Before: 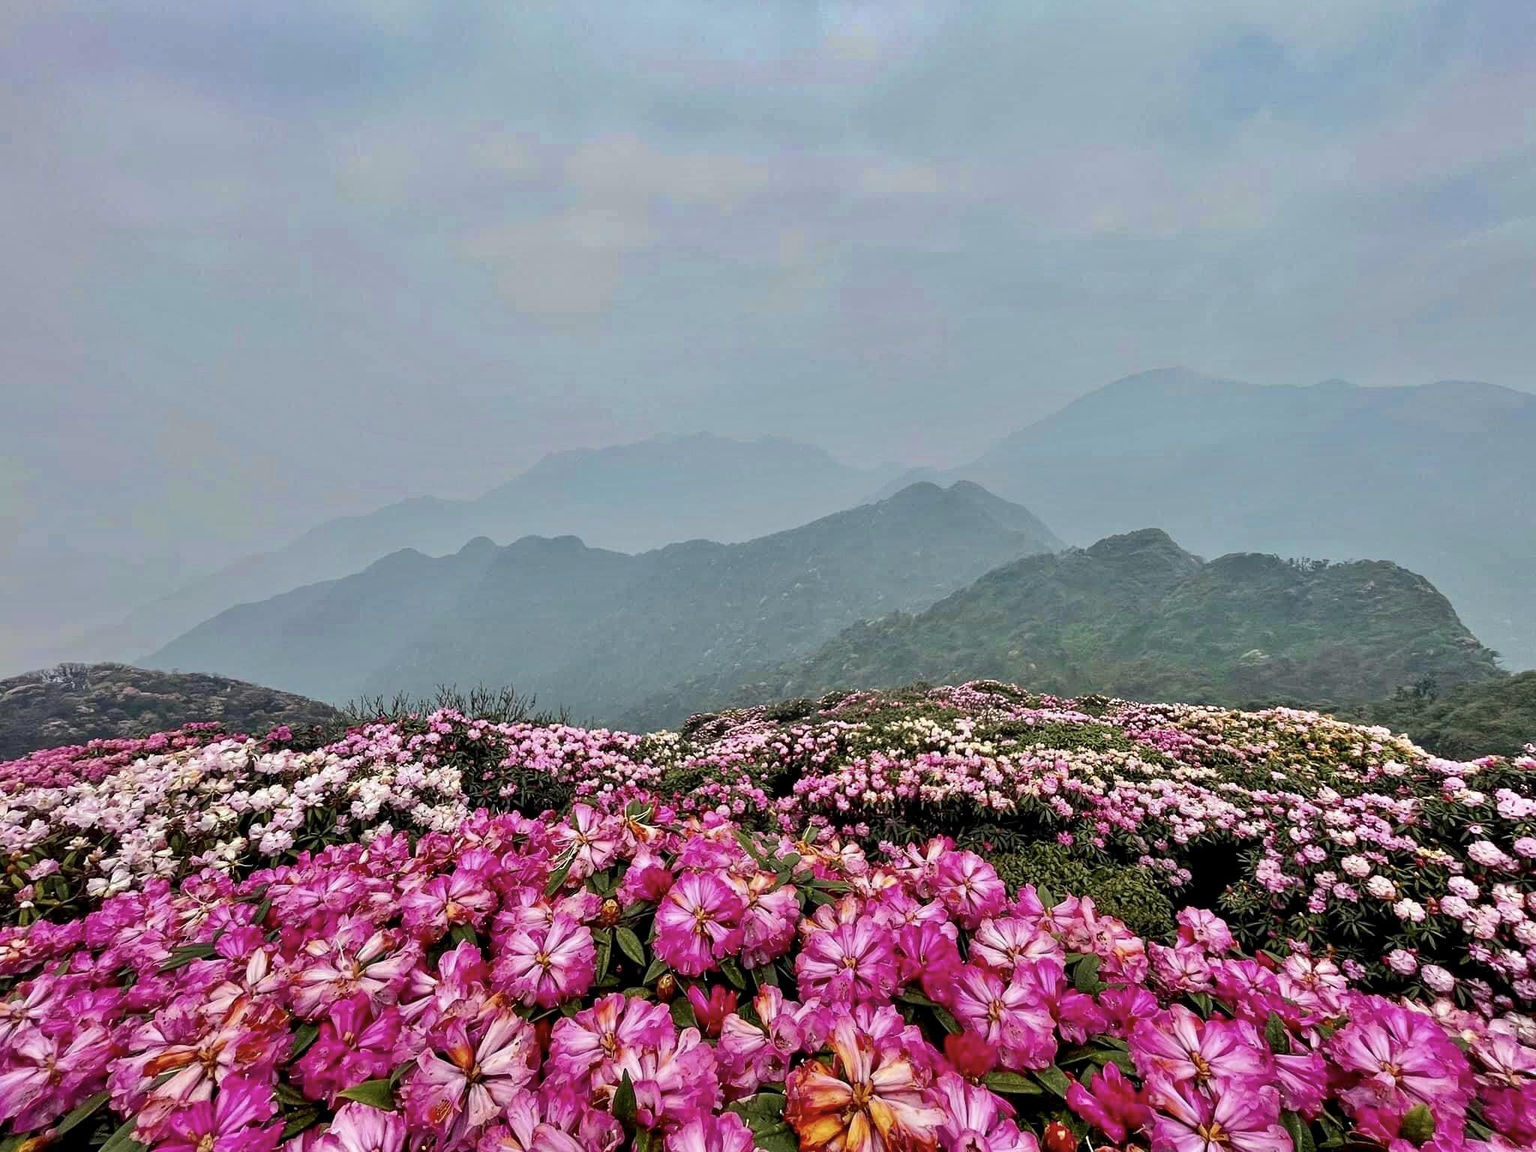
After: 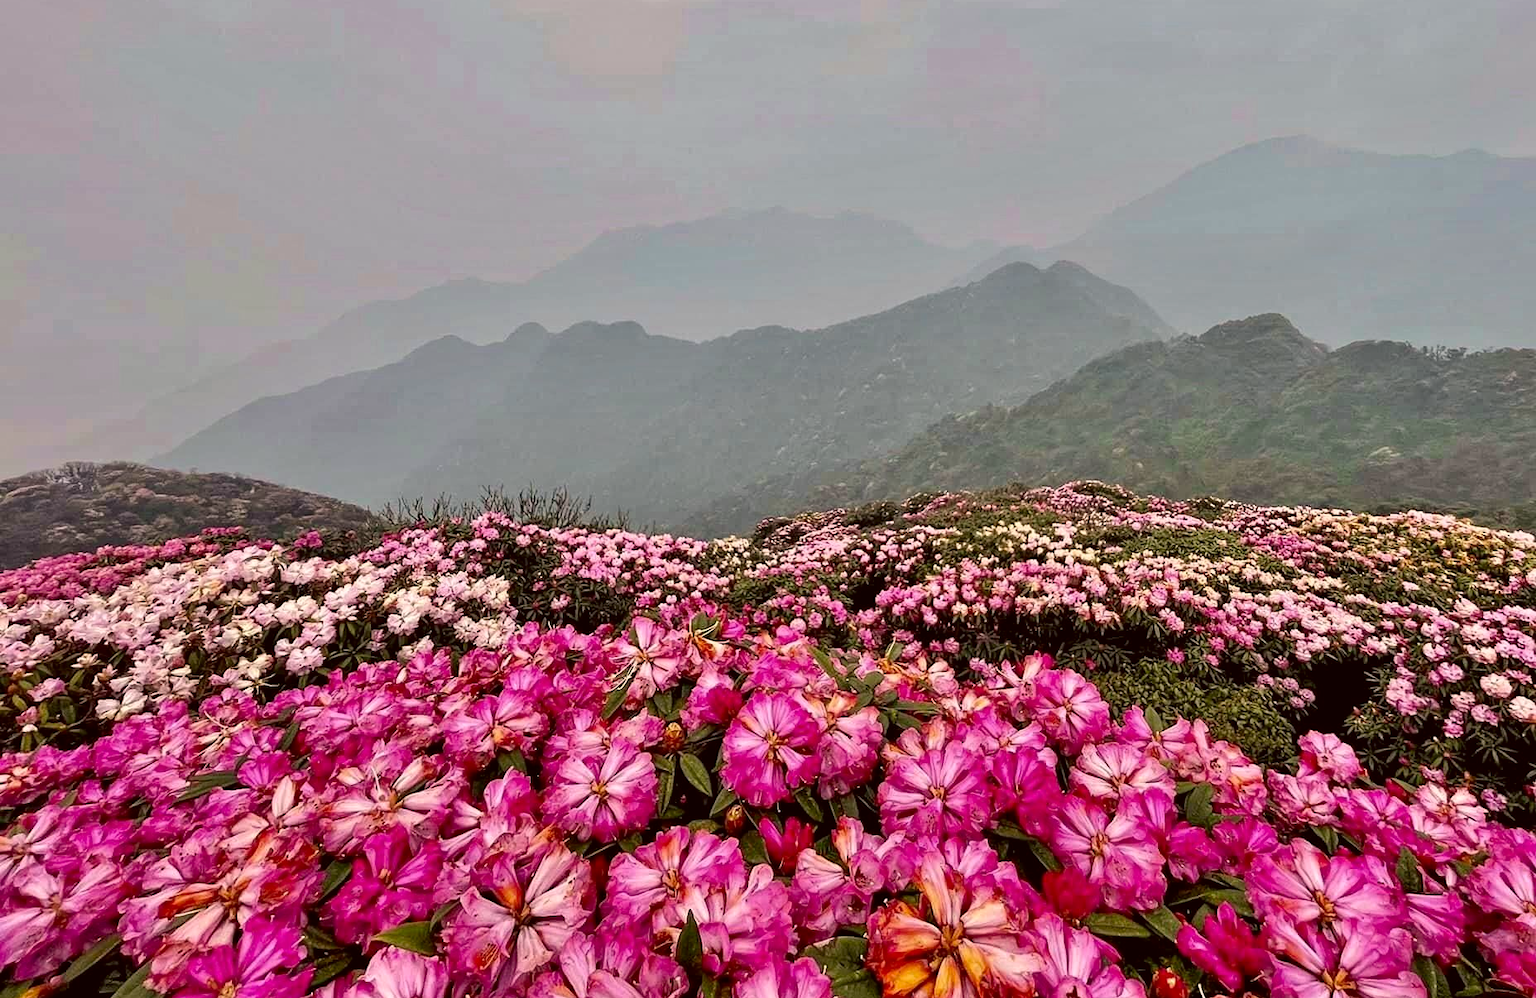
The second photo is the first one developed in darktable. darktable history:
crop: top 21.268%, right 9.365%, bottom 0.215%
color correction: highlights a* 6.66, highlights b* 7.56, shadows a* 5.94, shadows b* 7.38, saturation 0.924
